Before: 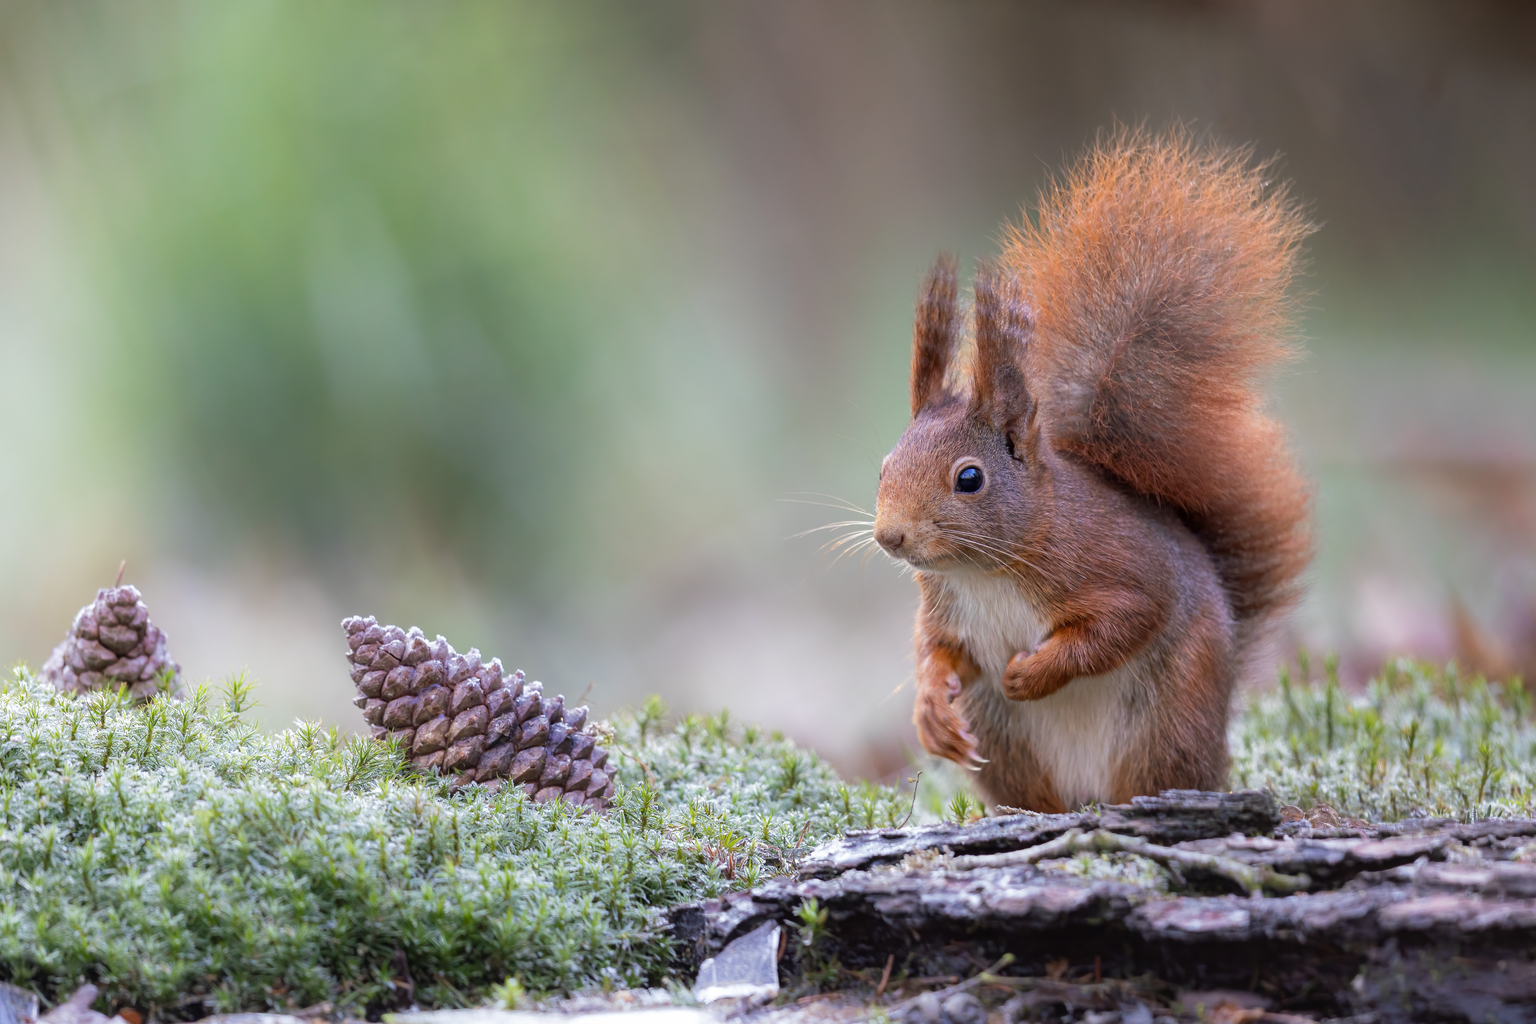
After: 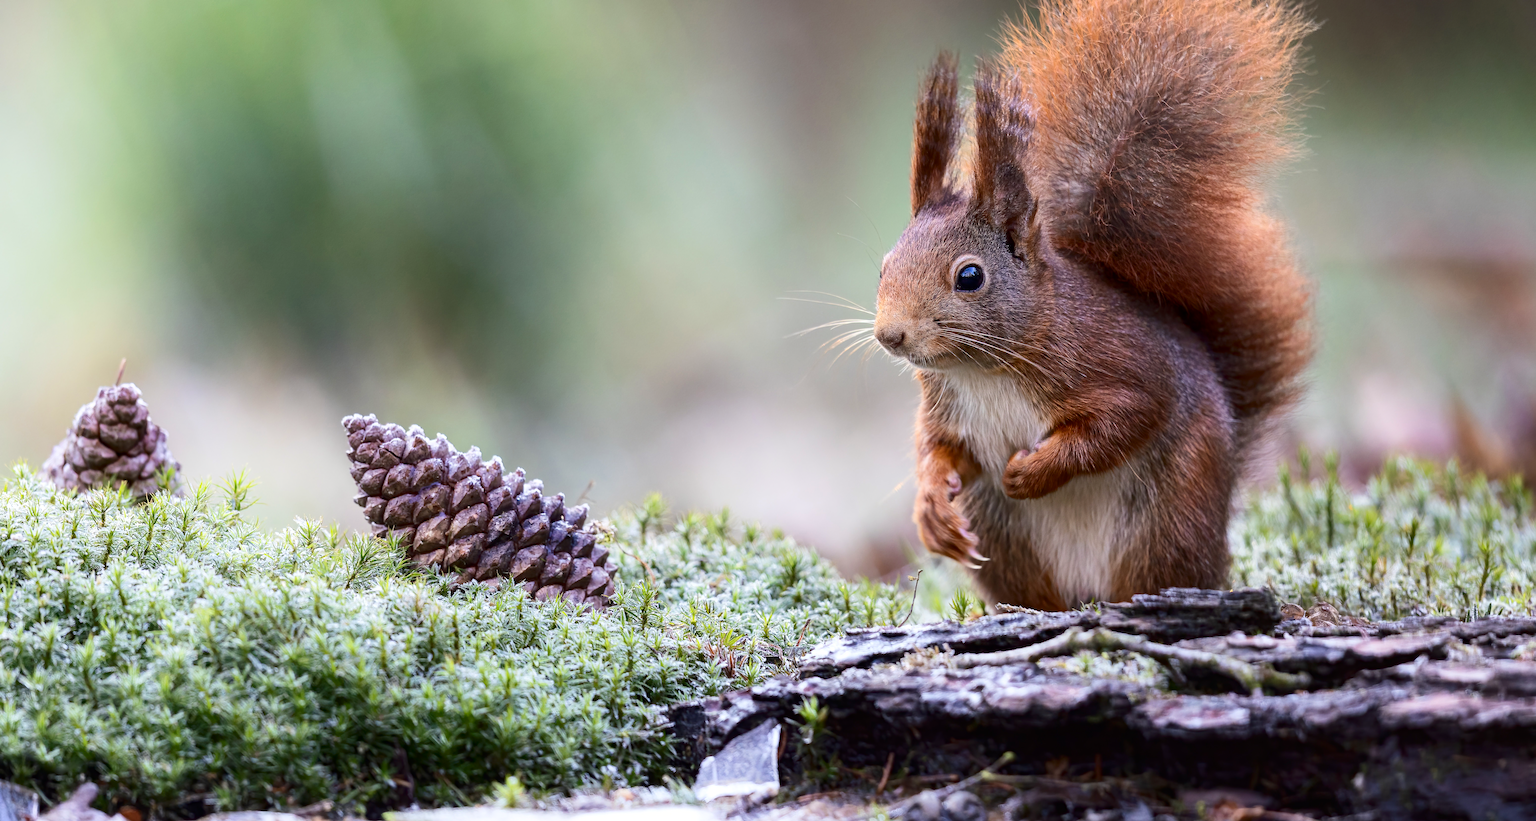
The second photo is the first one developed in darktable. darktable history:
contrast brightness saturation: contrast 0.281
haze removal: compatibility mode true, adaptive false
crop and rotate: top 19.741%
